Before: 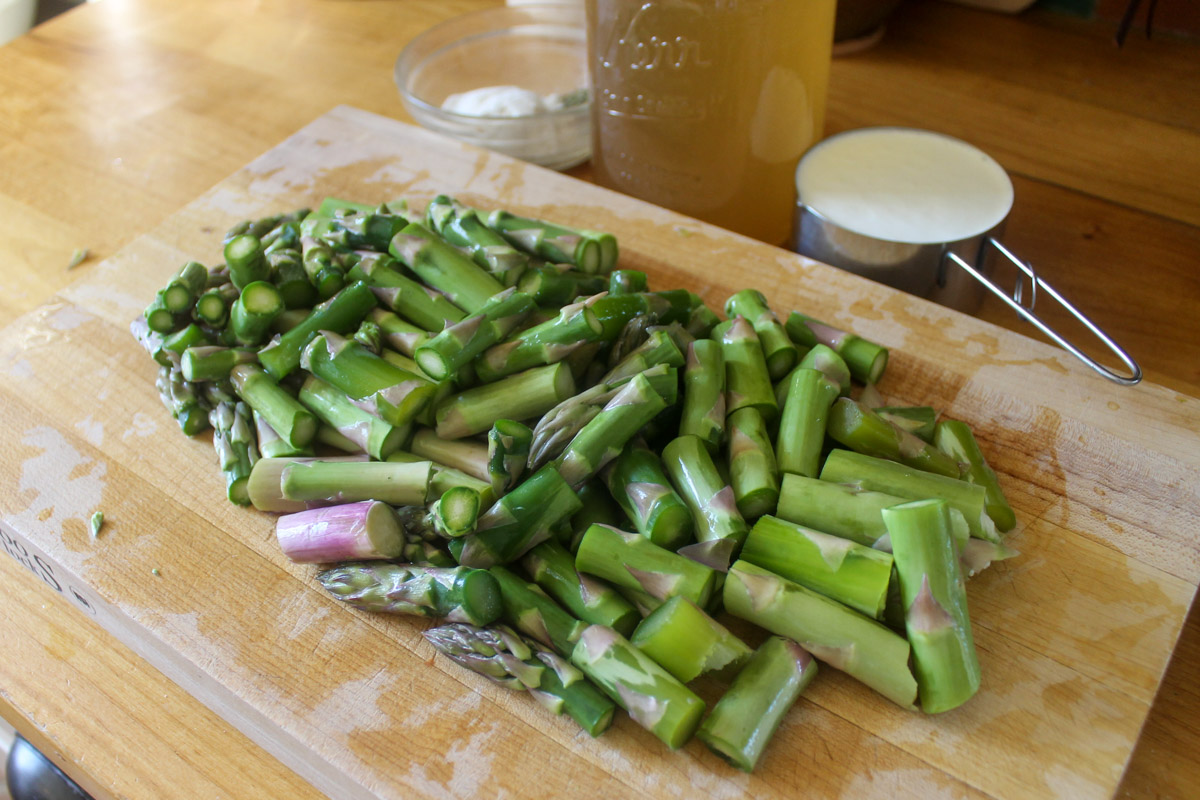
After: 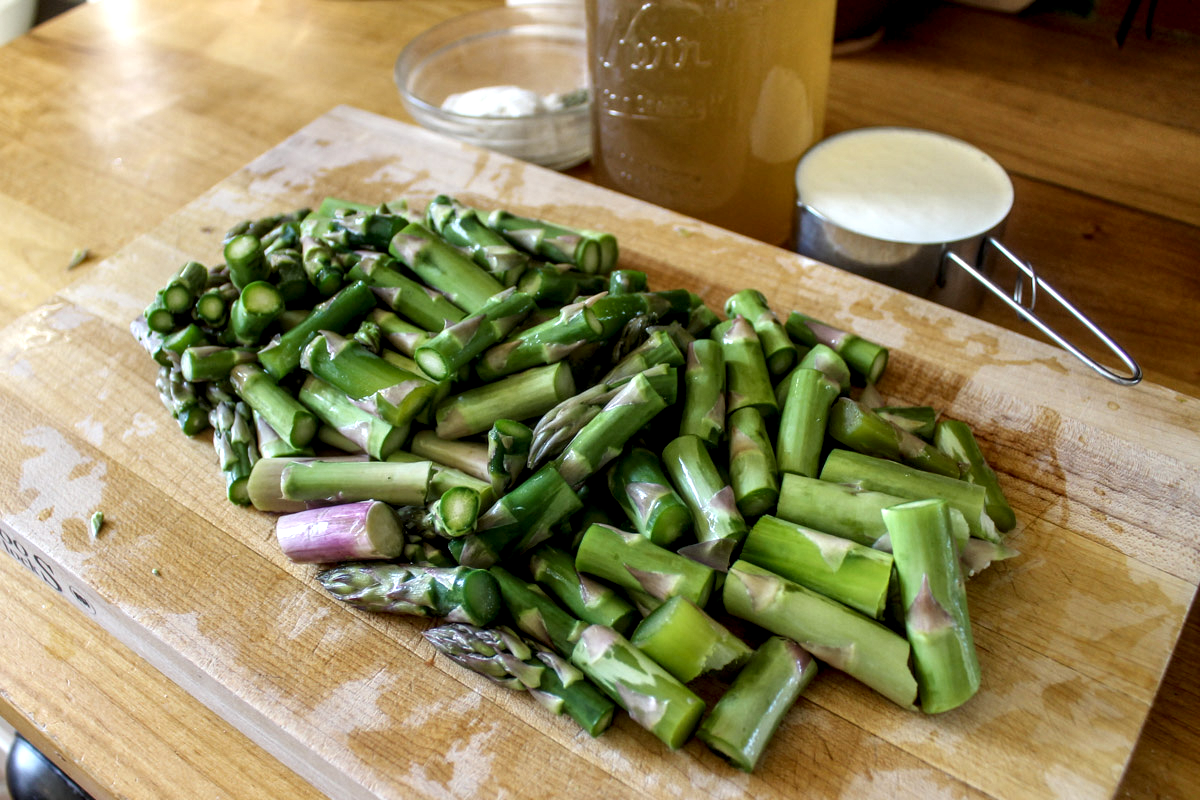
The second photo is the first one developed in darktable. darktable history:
local contrast: highlights 64%, shadows 54%, detail 169%, midtone range 0.513
